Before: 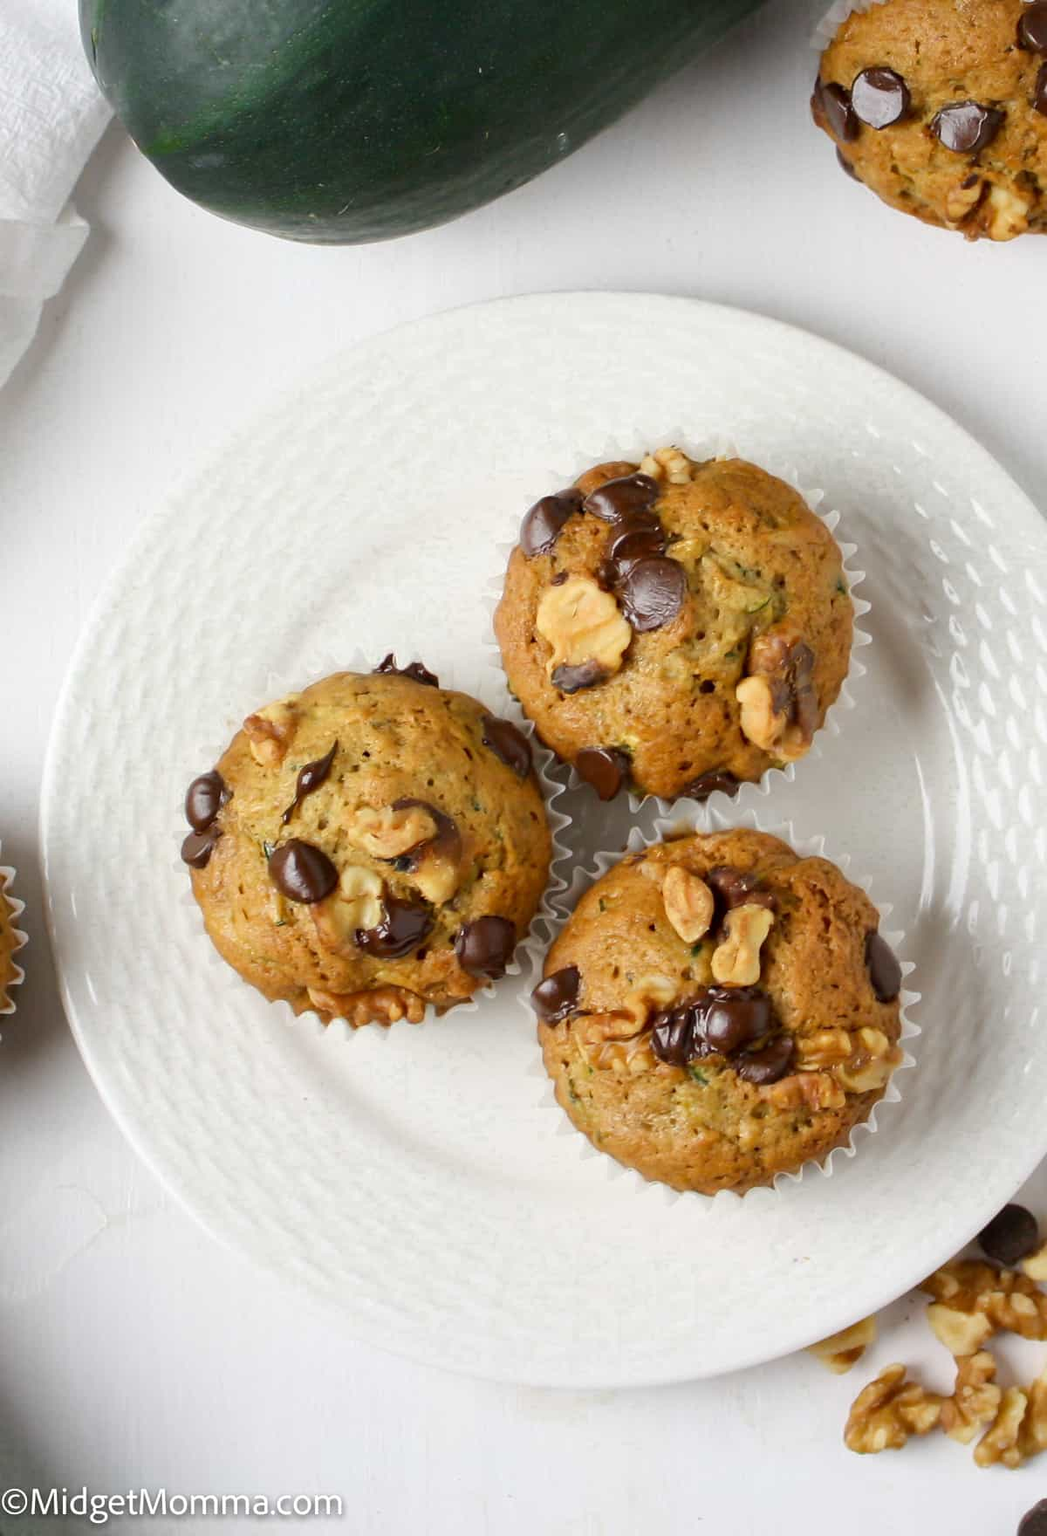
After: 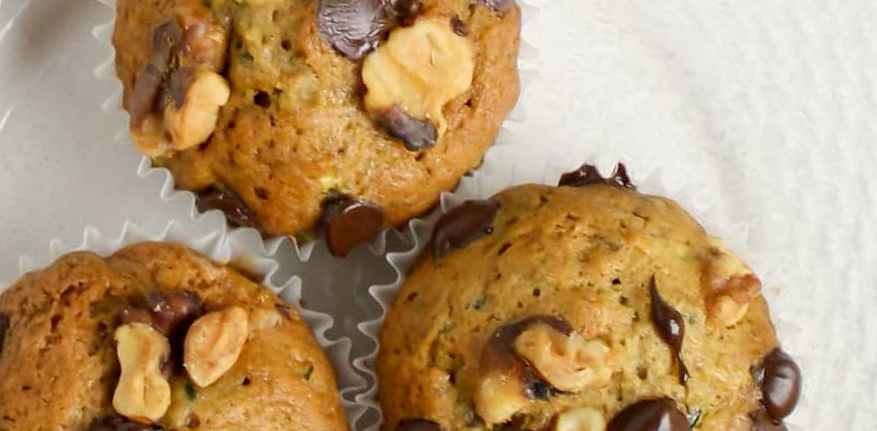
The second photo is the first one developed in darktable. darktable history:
white balance: emerald 1
crop and rotate: angle 16.12°, top 30.835%, bottom 35.653%
